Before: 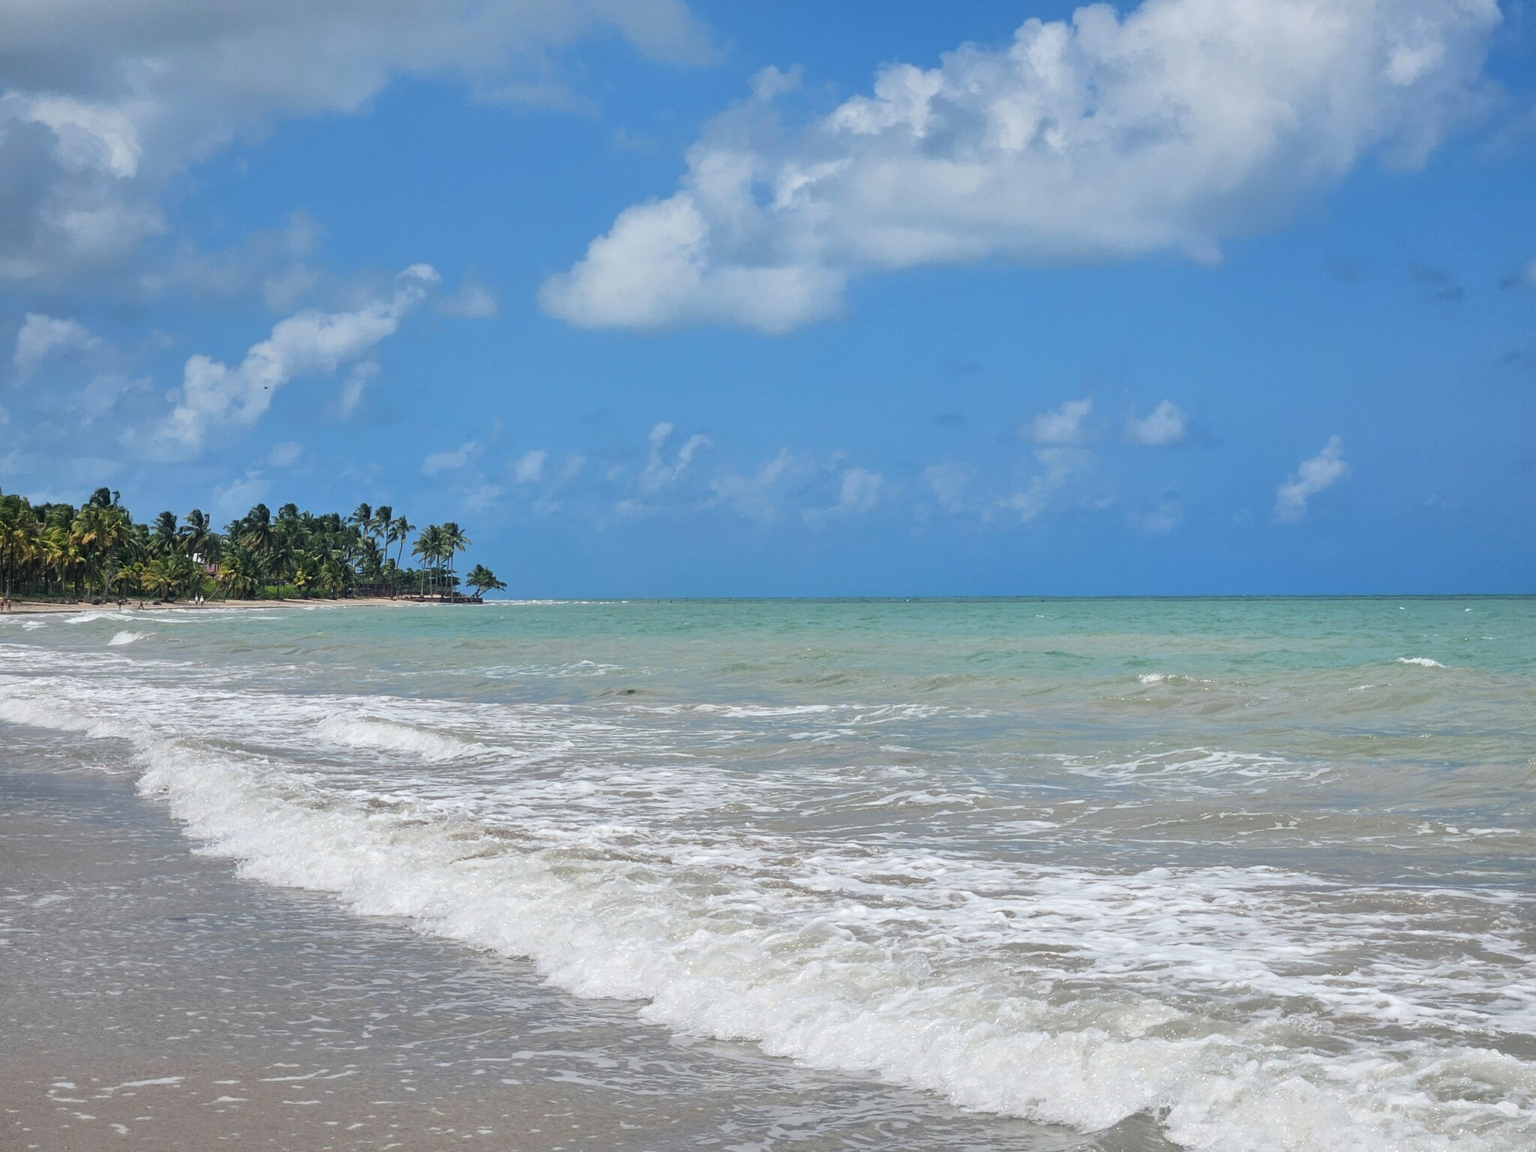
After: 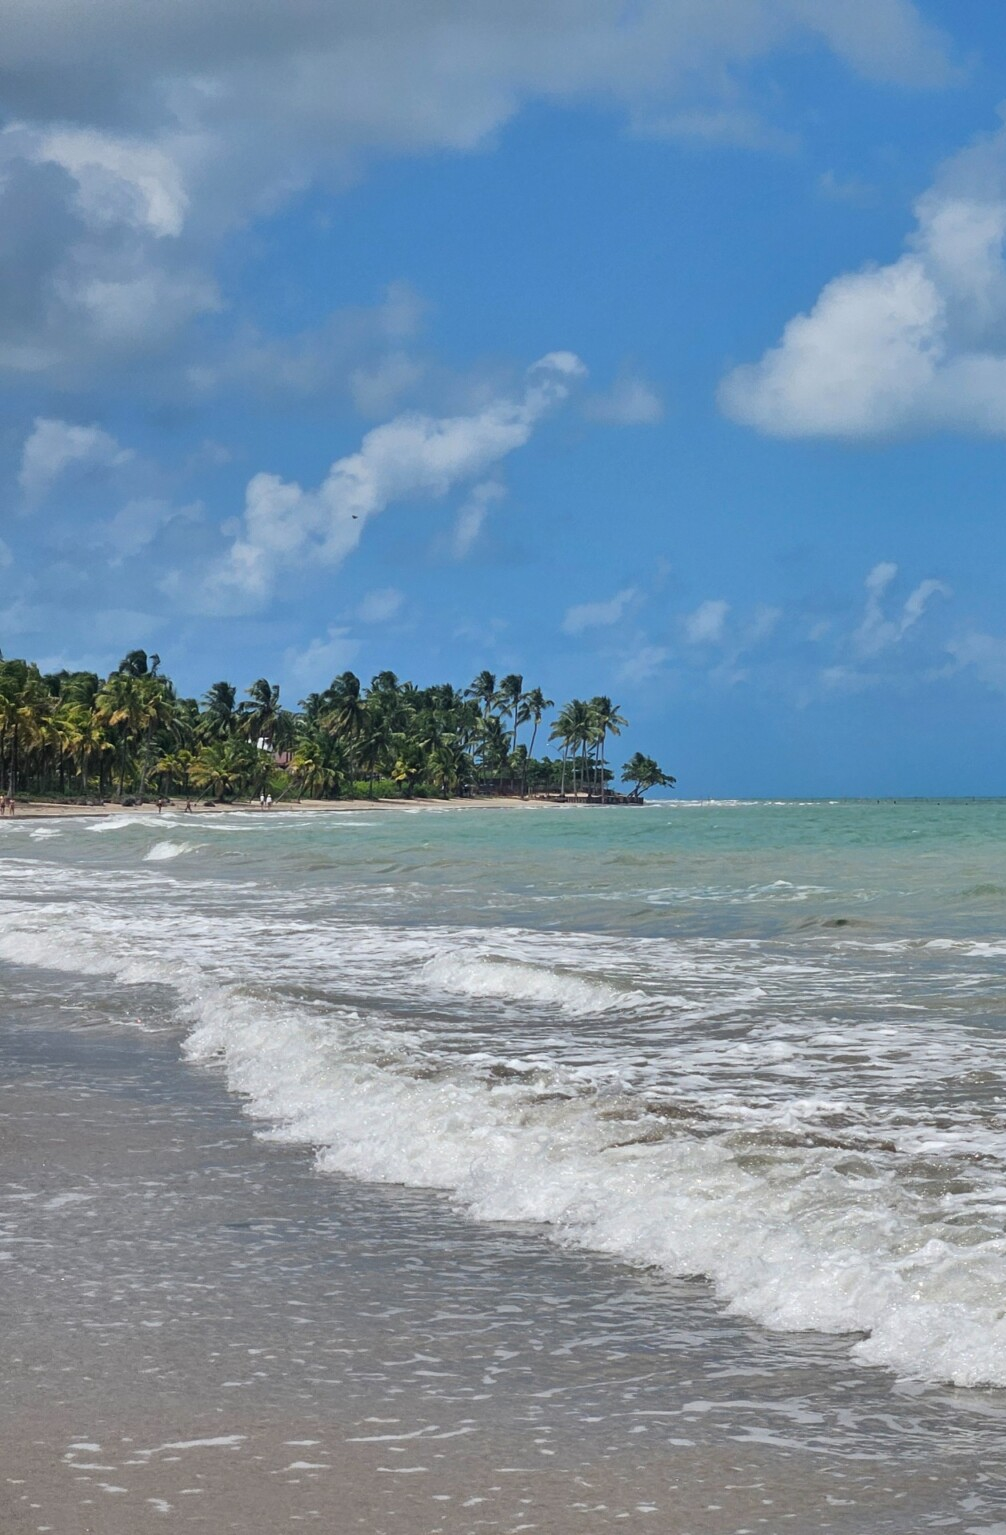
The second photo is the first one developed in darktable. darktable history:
shadows and highlights: radius 118.69, shadows 42.21, highlights -61.56, soften with gaussian
crop and rotate: left 0%, top 0%, right 50.845%
